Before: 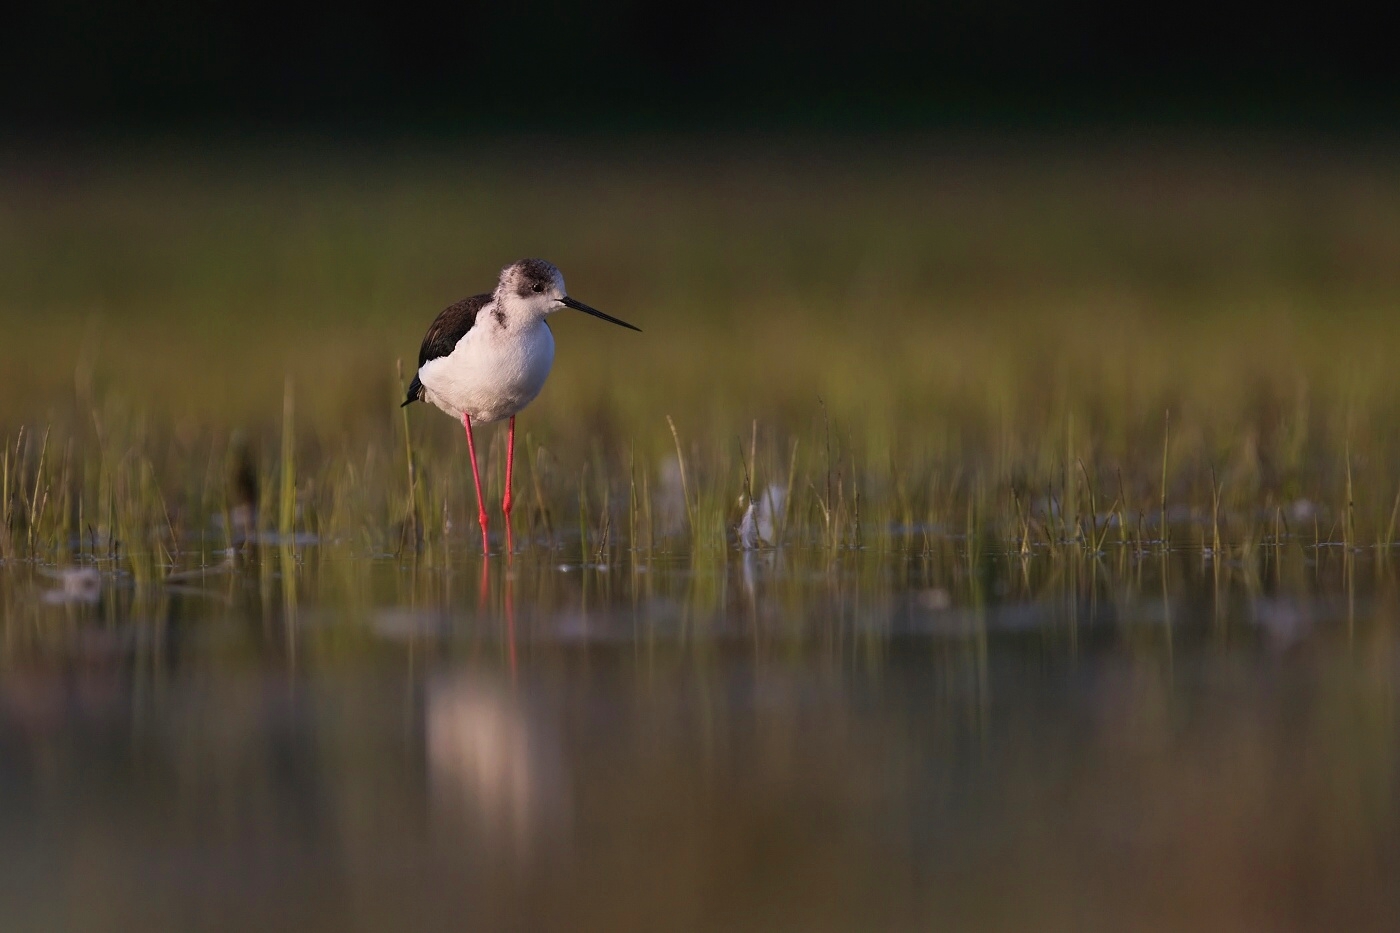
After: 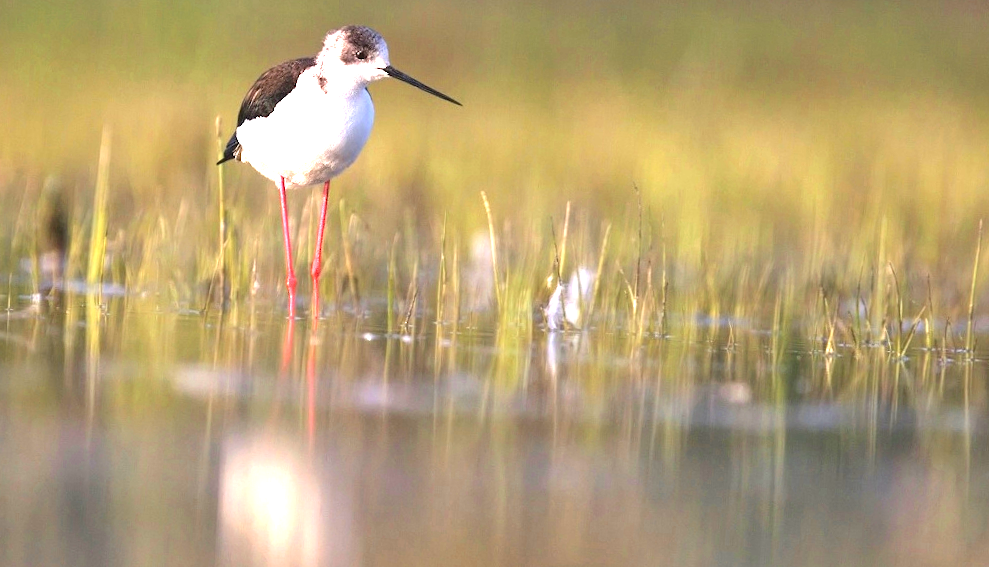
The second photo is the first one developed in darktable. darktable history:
crop and rotate: angle -3.92°, left 9.896%, top 21.271%, right 12.359%, bottom 11.816%
exposure: black level correction 0, exposure 1.759 EV, compensate exposure bias true, compensate highlight preservation false
